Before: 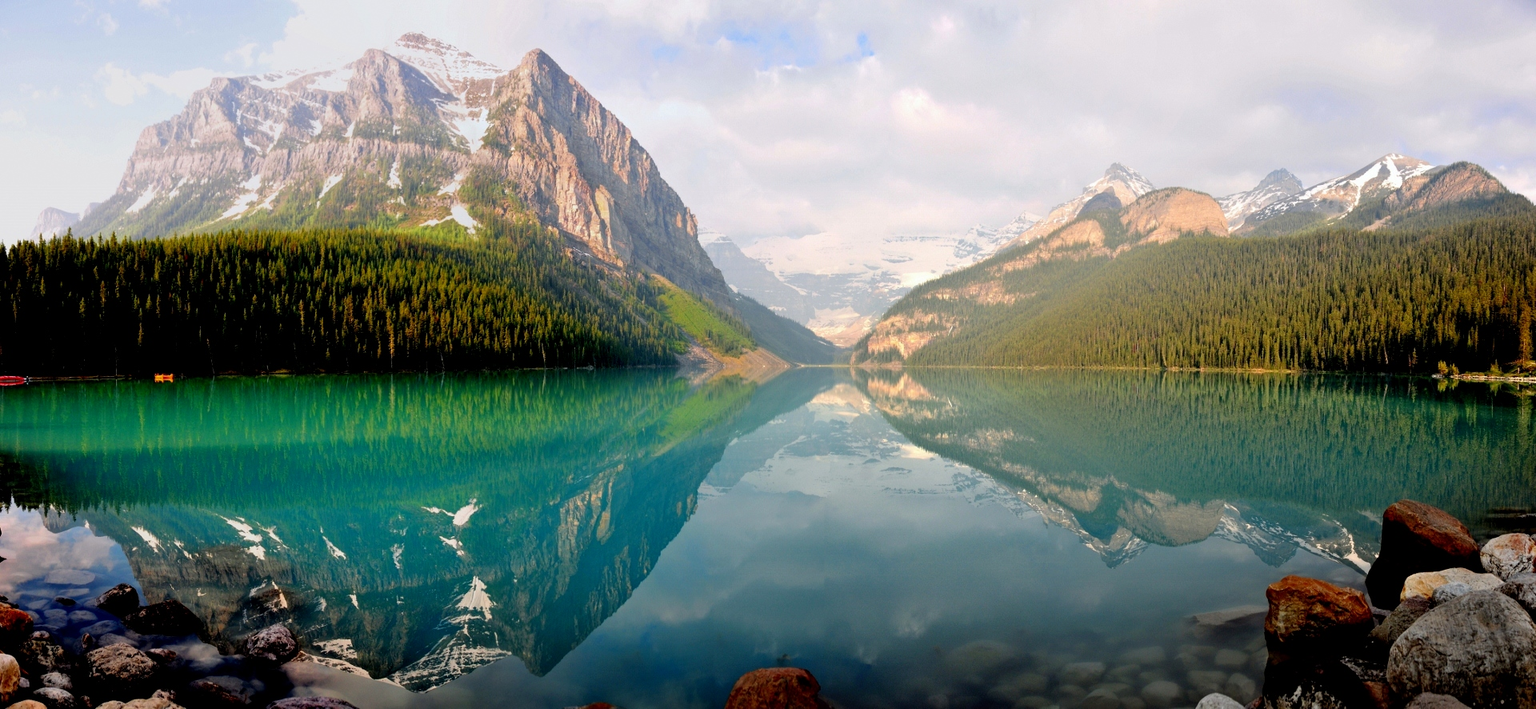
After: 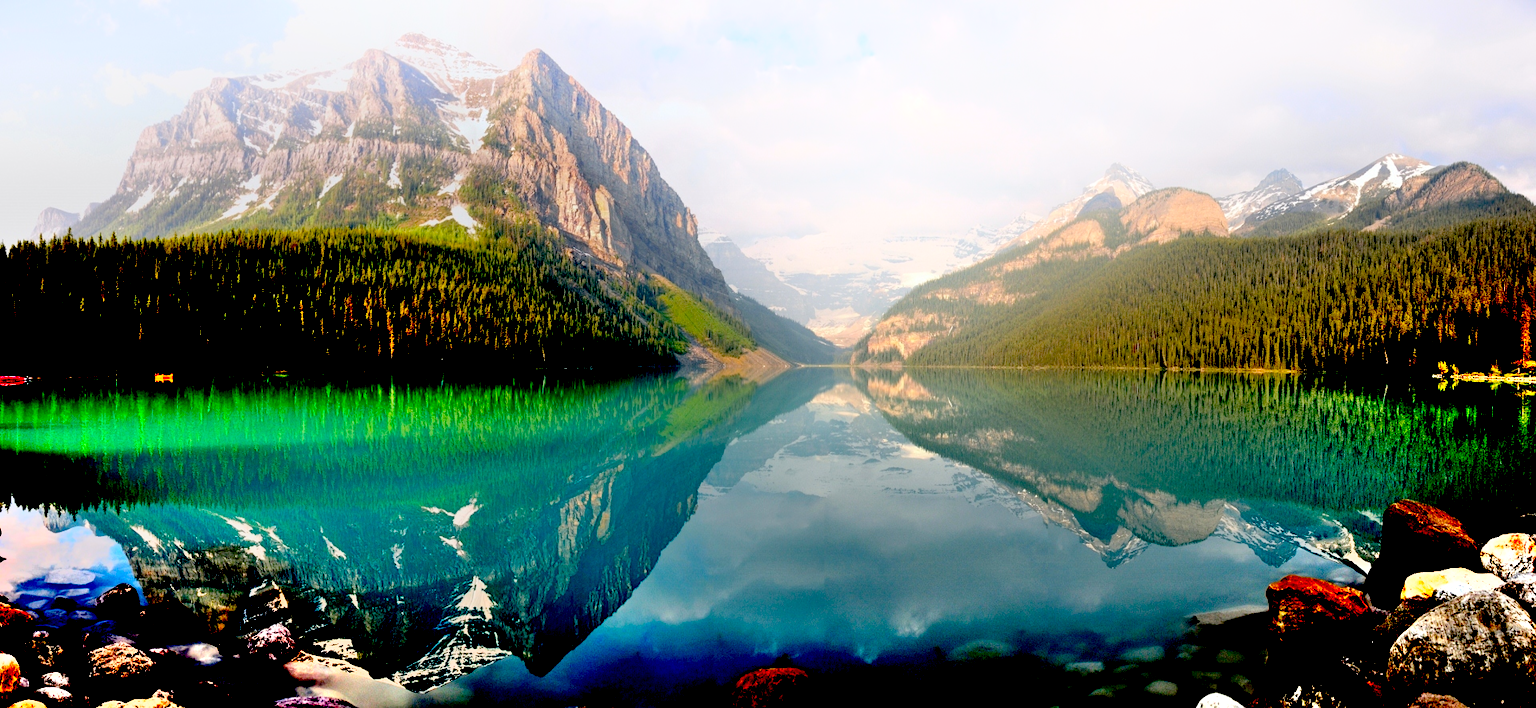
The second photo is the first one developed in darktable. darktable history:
exposure: black level correction 0.048, exposure 0.013 EV, compensate highlight preservation false
shadows and highlights: highlights 71.03, soften with gaussian
